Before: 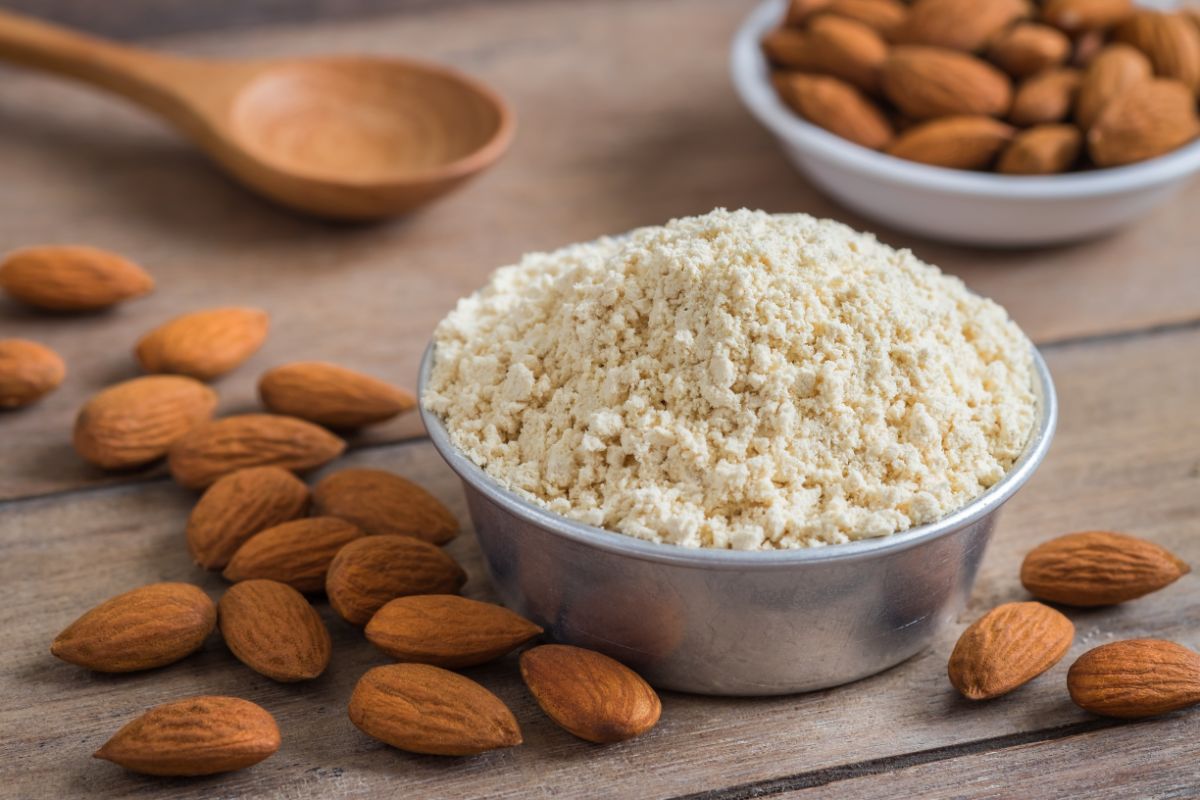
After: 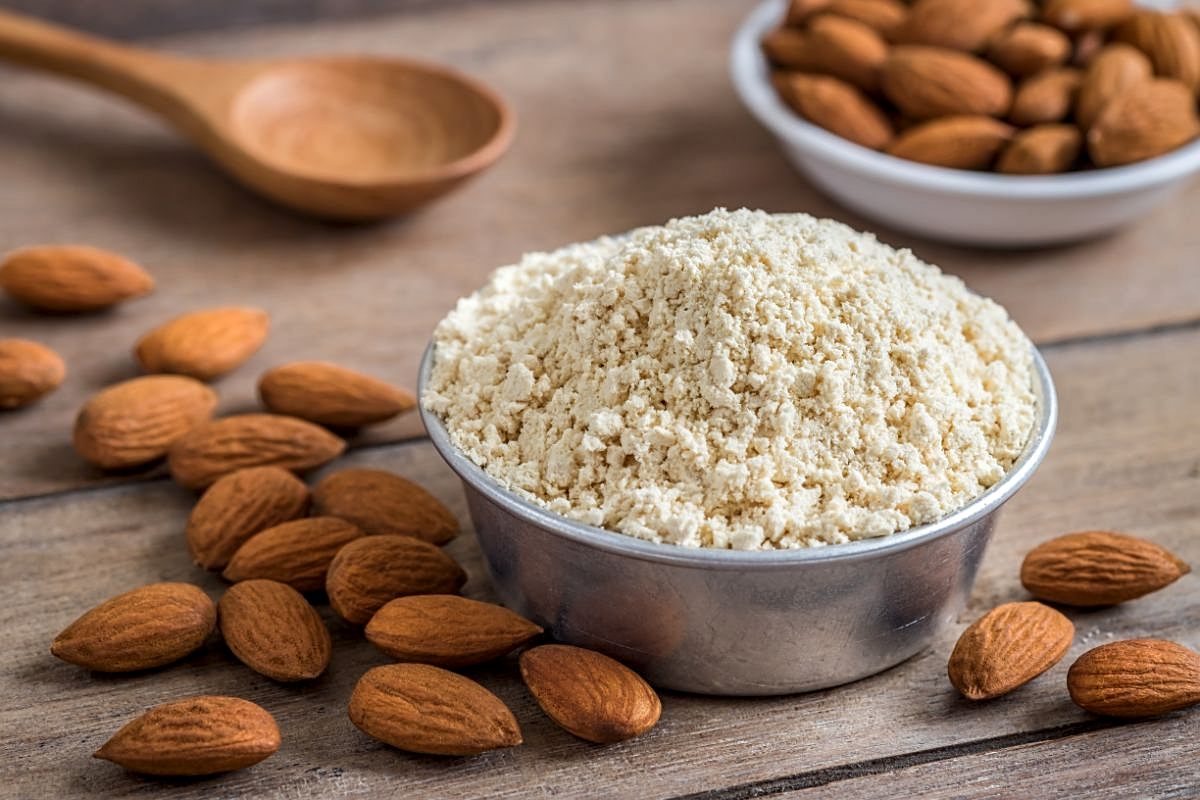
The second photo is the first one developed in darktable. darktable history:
contrast brightness saturation: contrast 0.073
local contrast: on, module defaults
sharpen: on, module defaults
